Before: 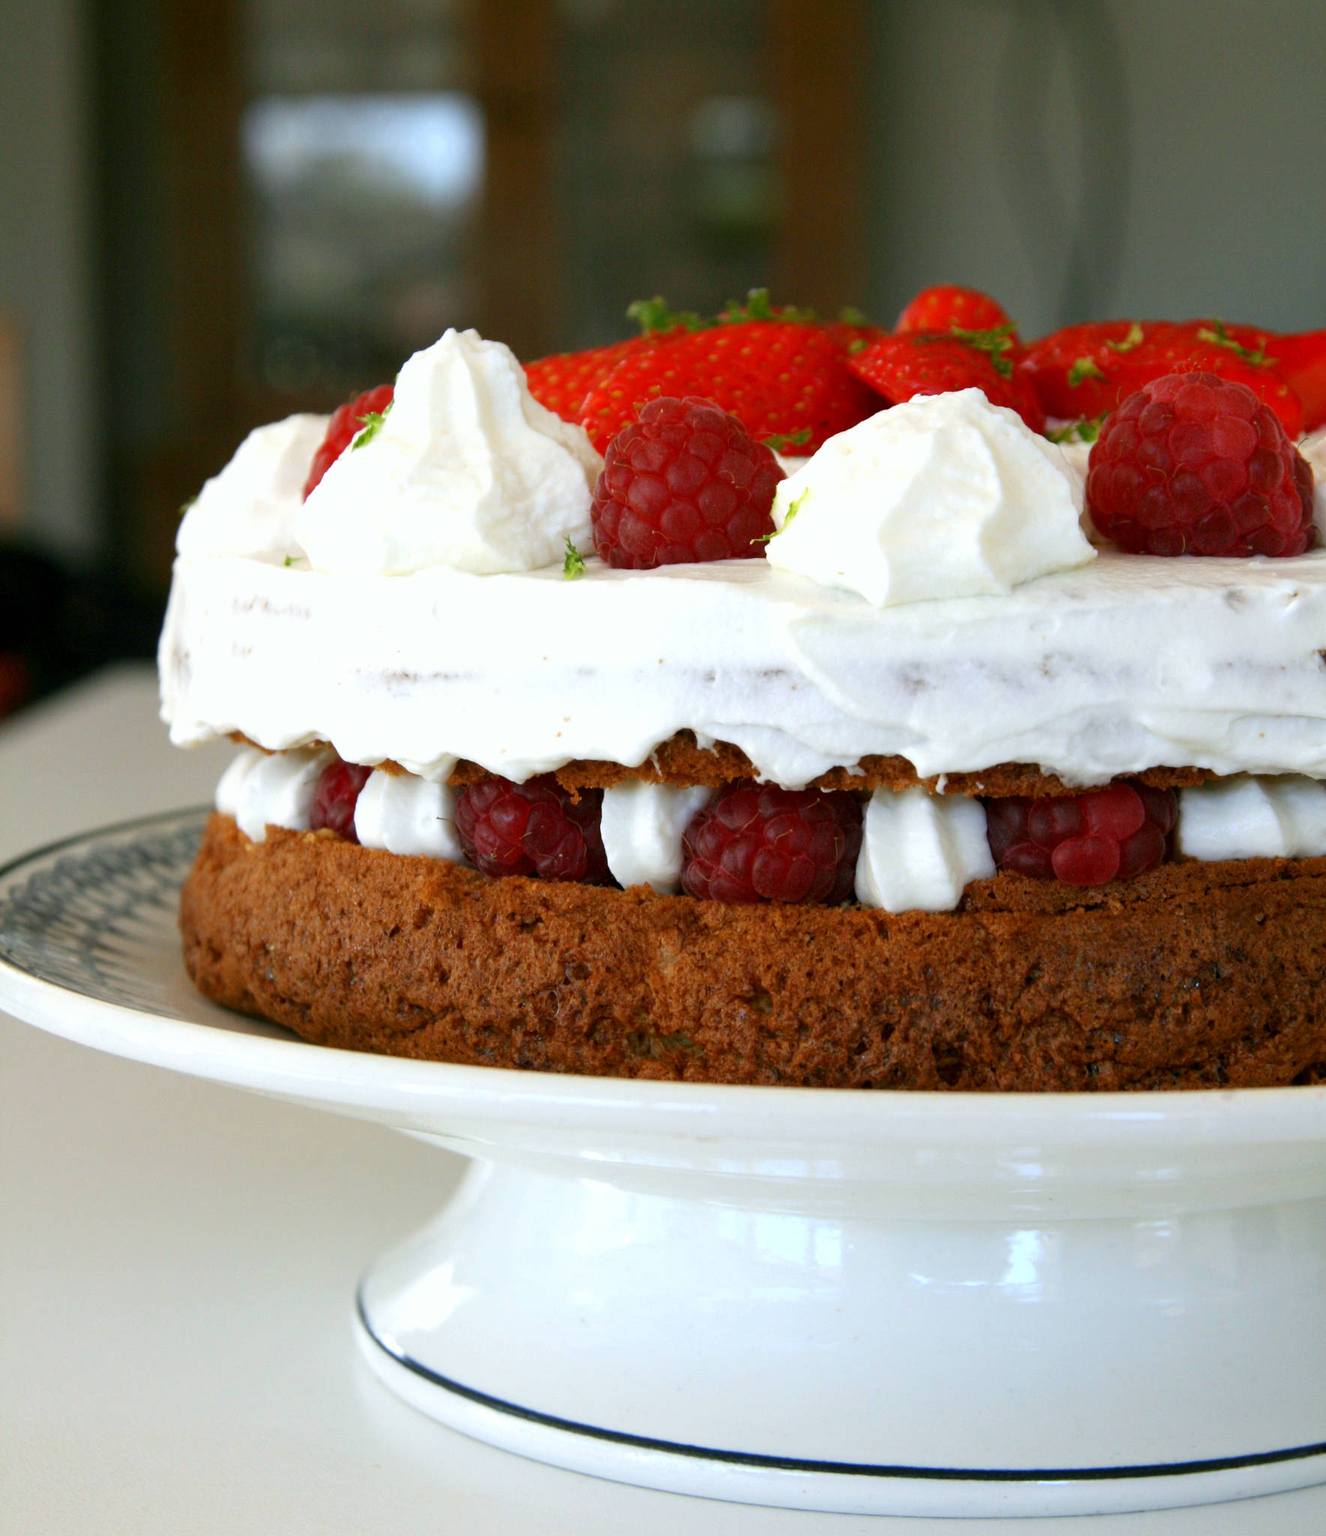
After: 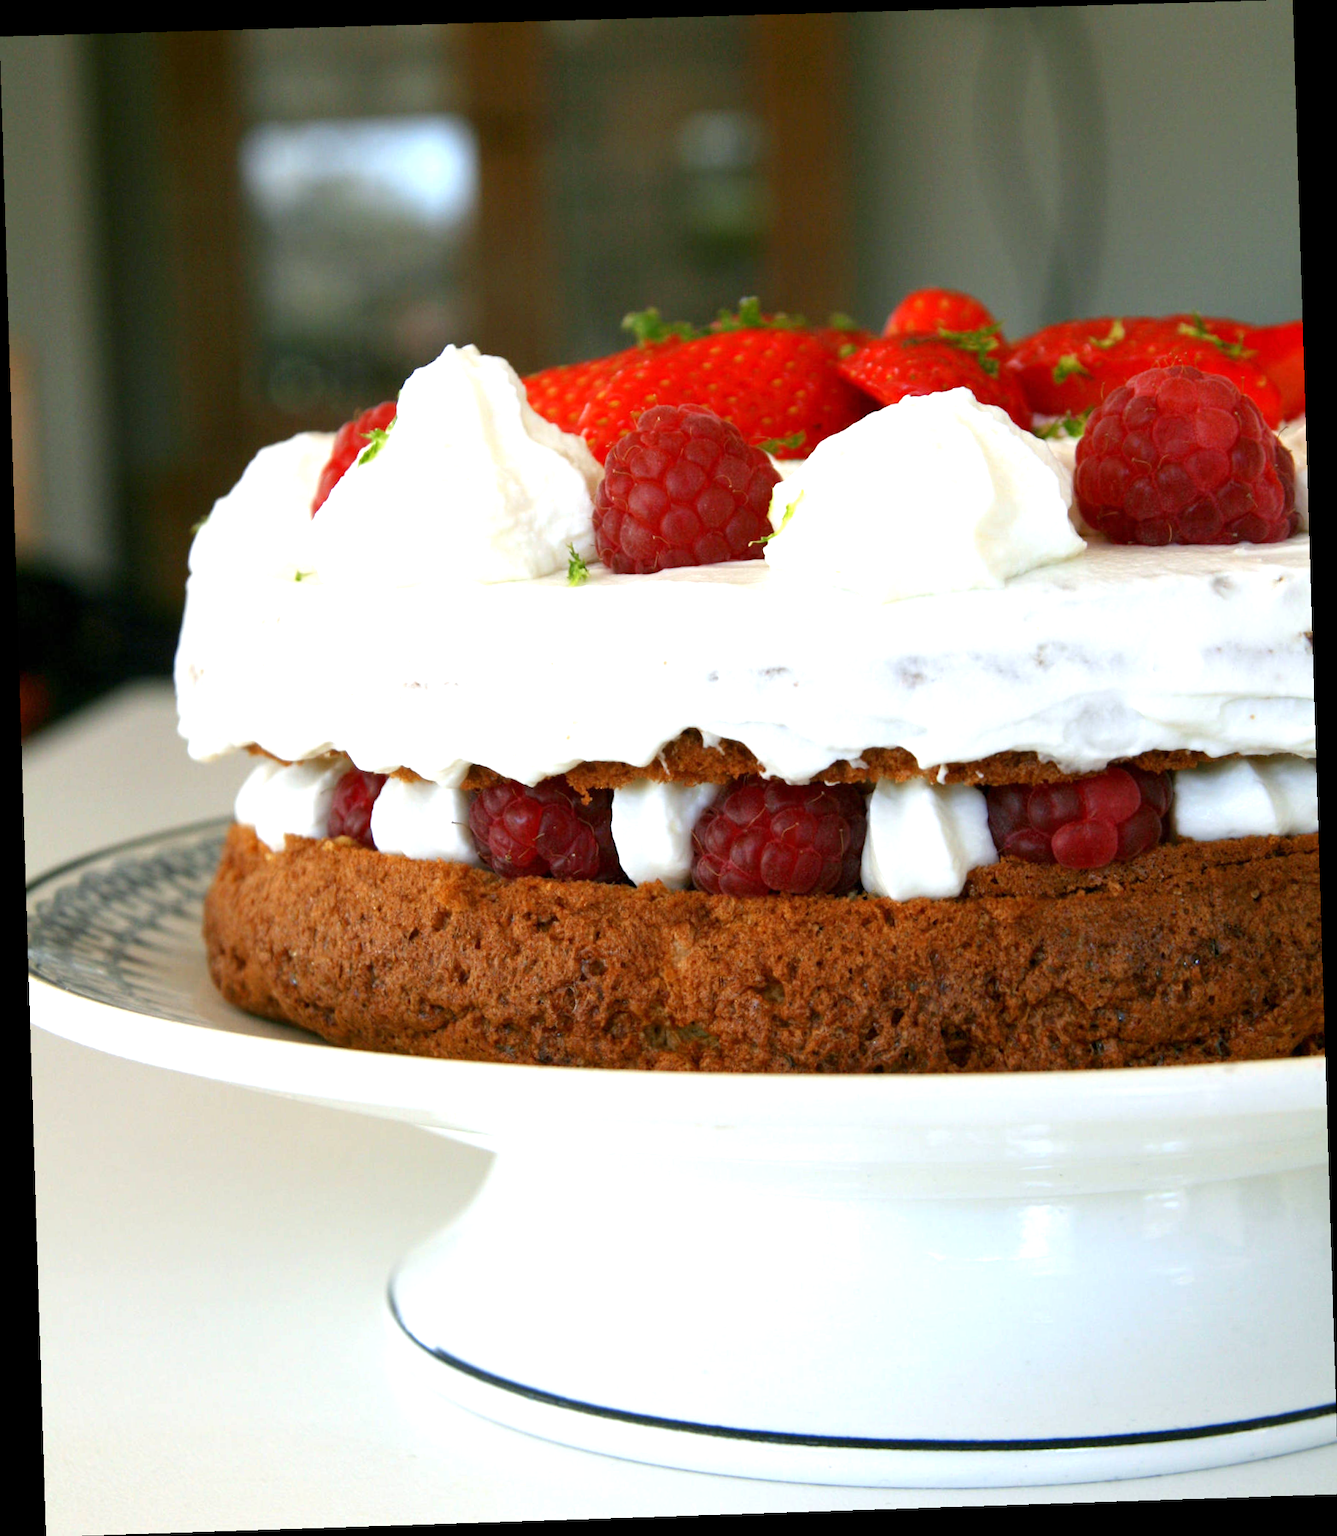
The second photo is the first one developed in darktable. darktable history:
exposure: exposure 0.515 EV, compensate highlight preservation false
rotate and perspective: rotation -1.77°, lens shift (horizontal) 0.004, automatic cropping off
